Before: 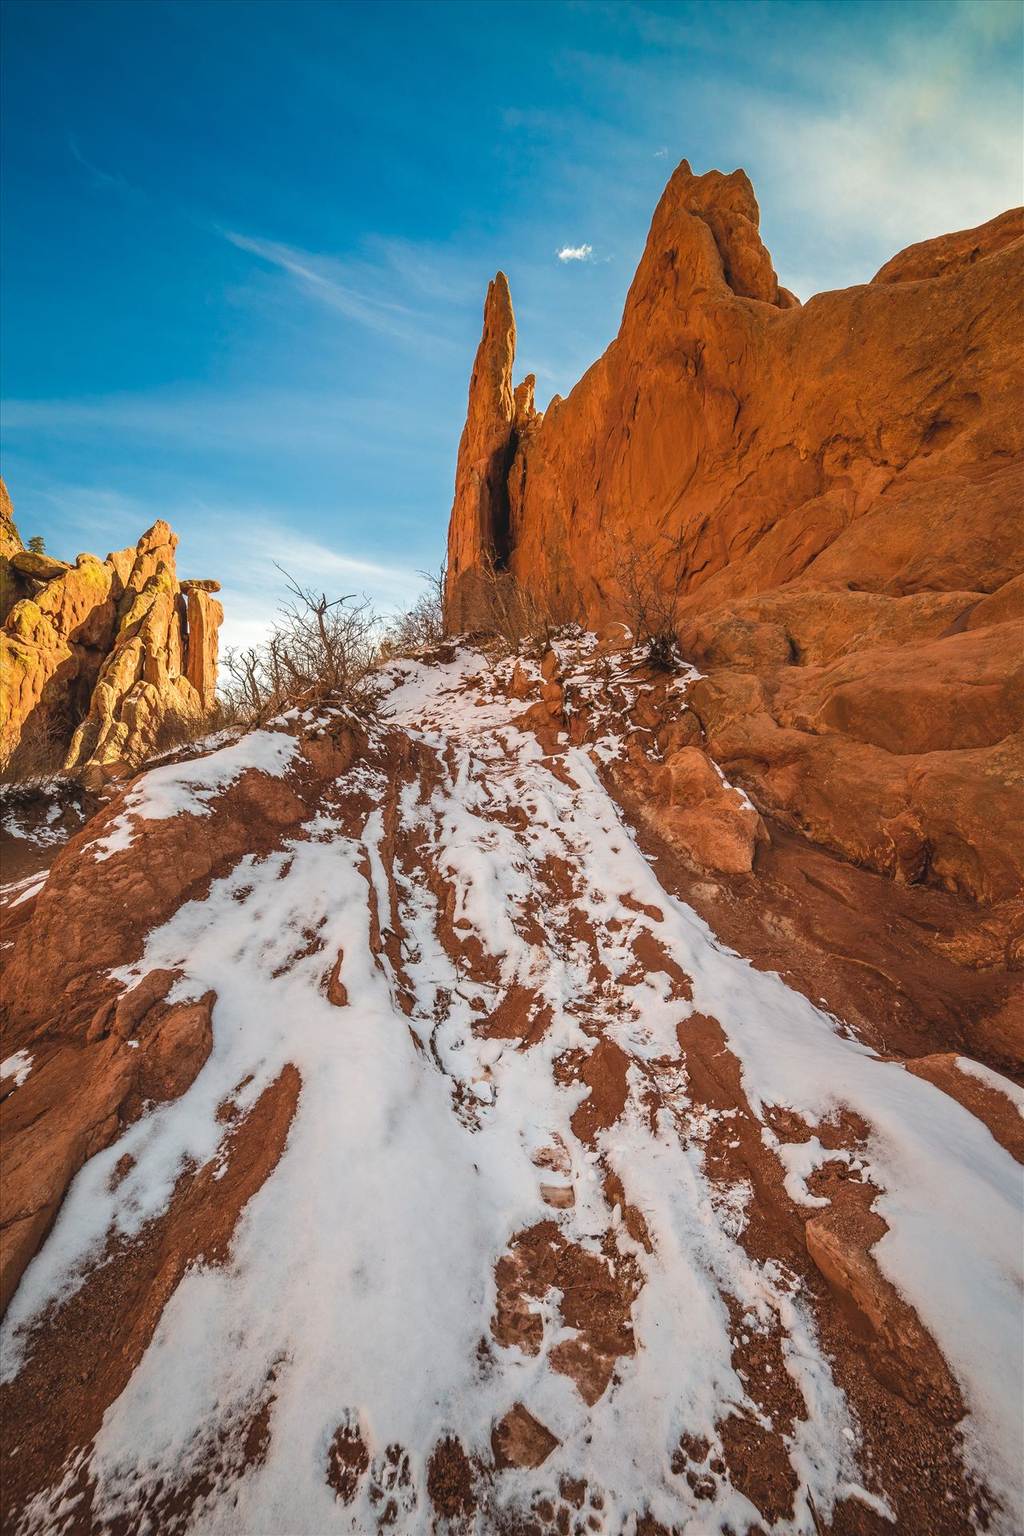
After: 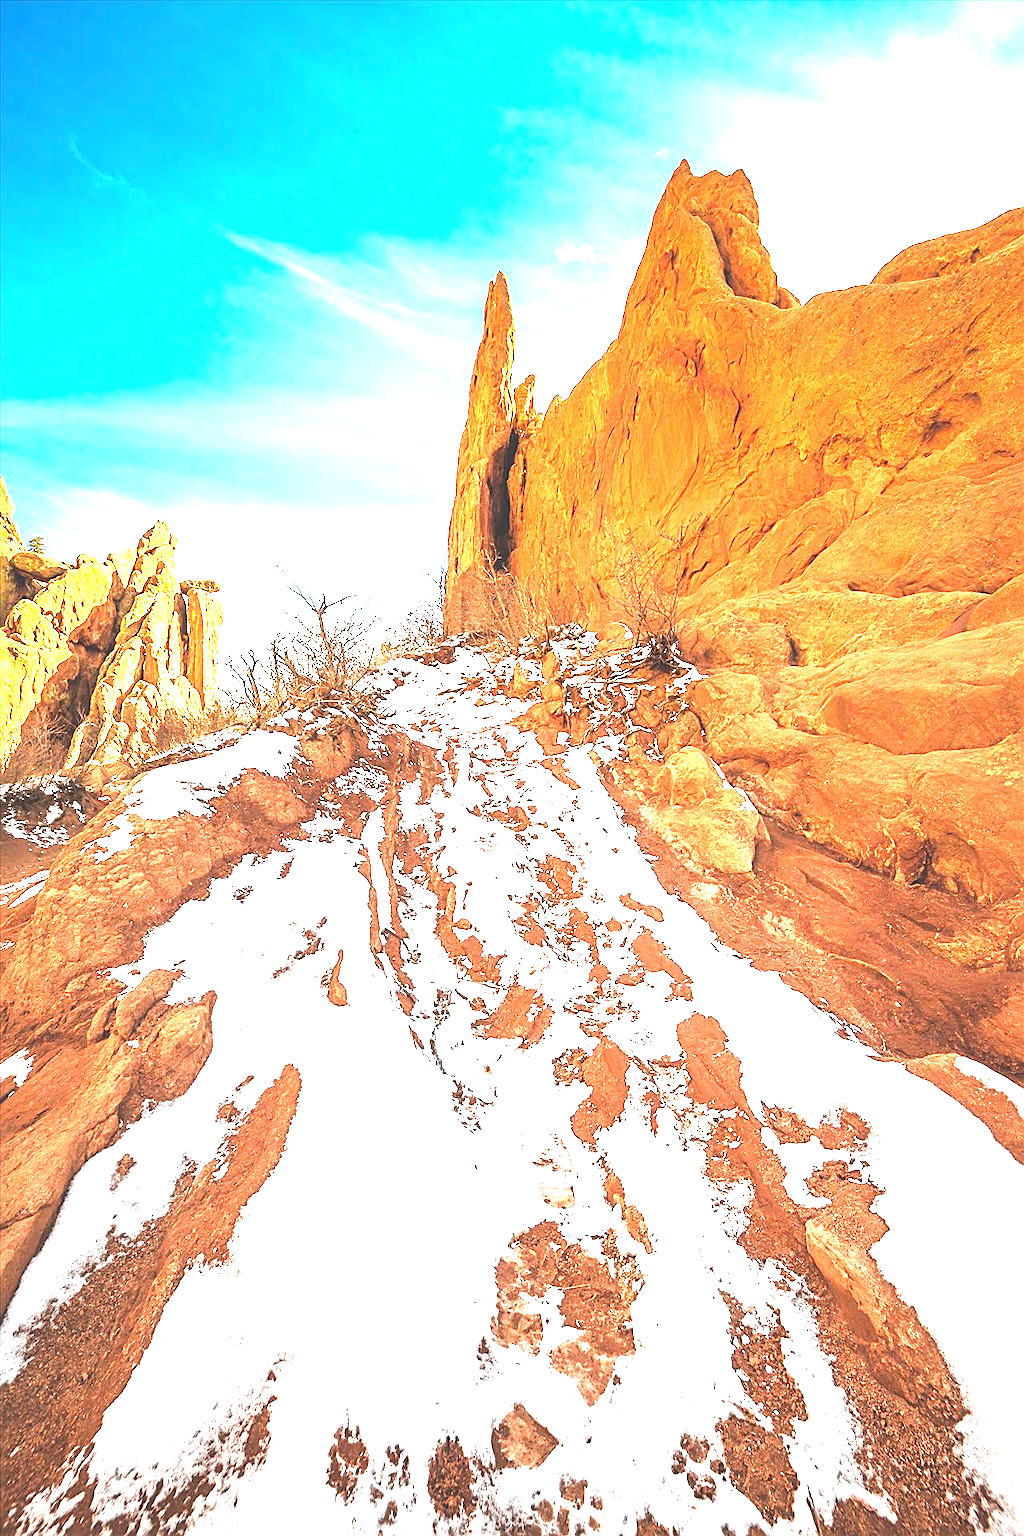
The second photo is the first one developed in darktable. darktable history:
exposure: black level correction -0.001, exposure 0.9 EV, compensate exposure bias true, compensate highlight preservation false
sharpen: on, module defaults
